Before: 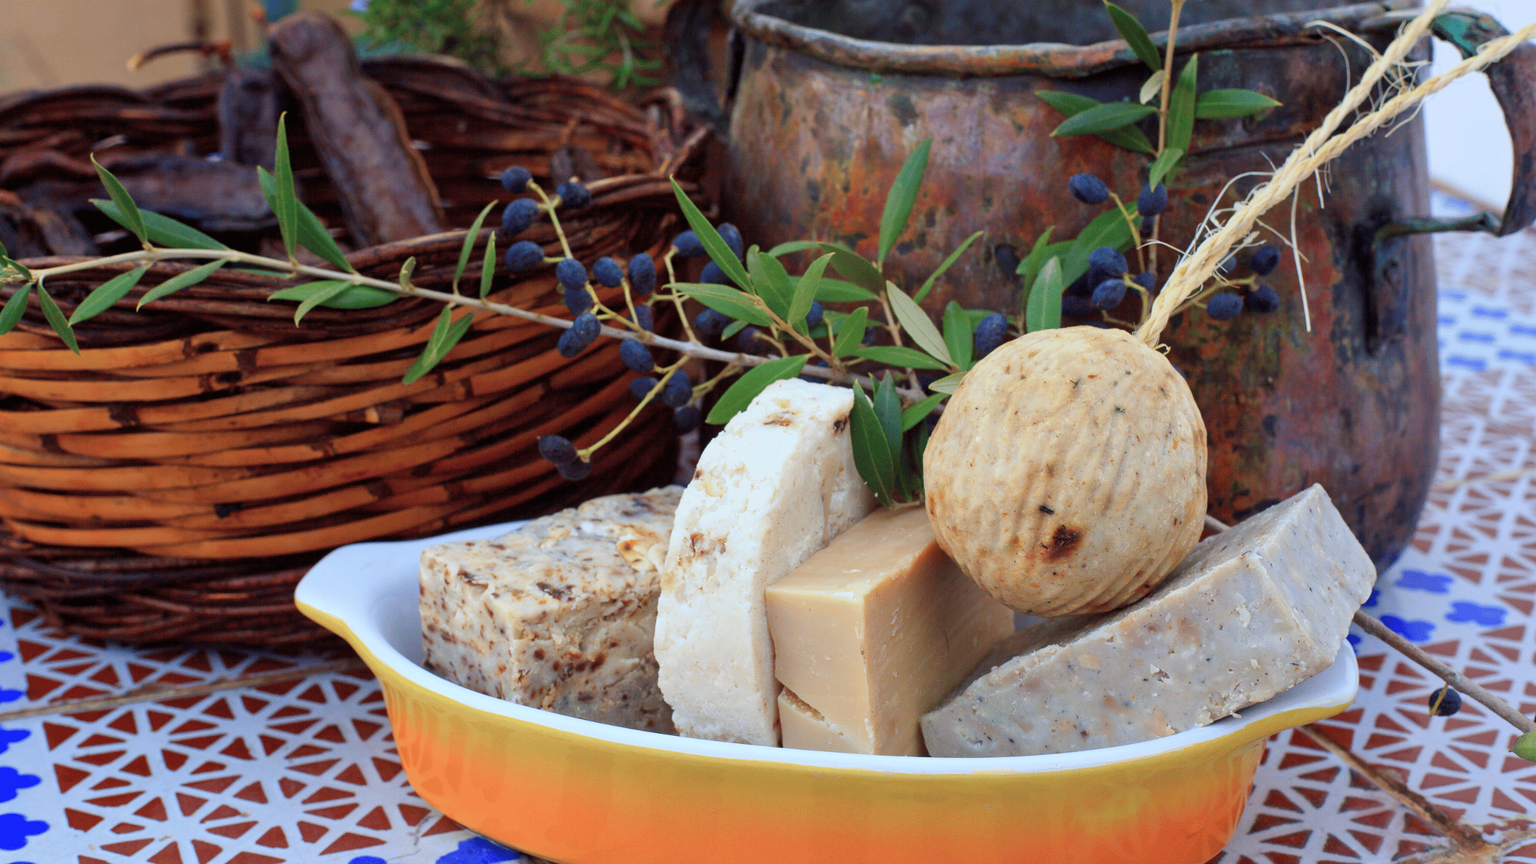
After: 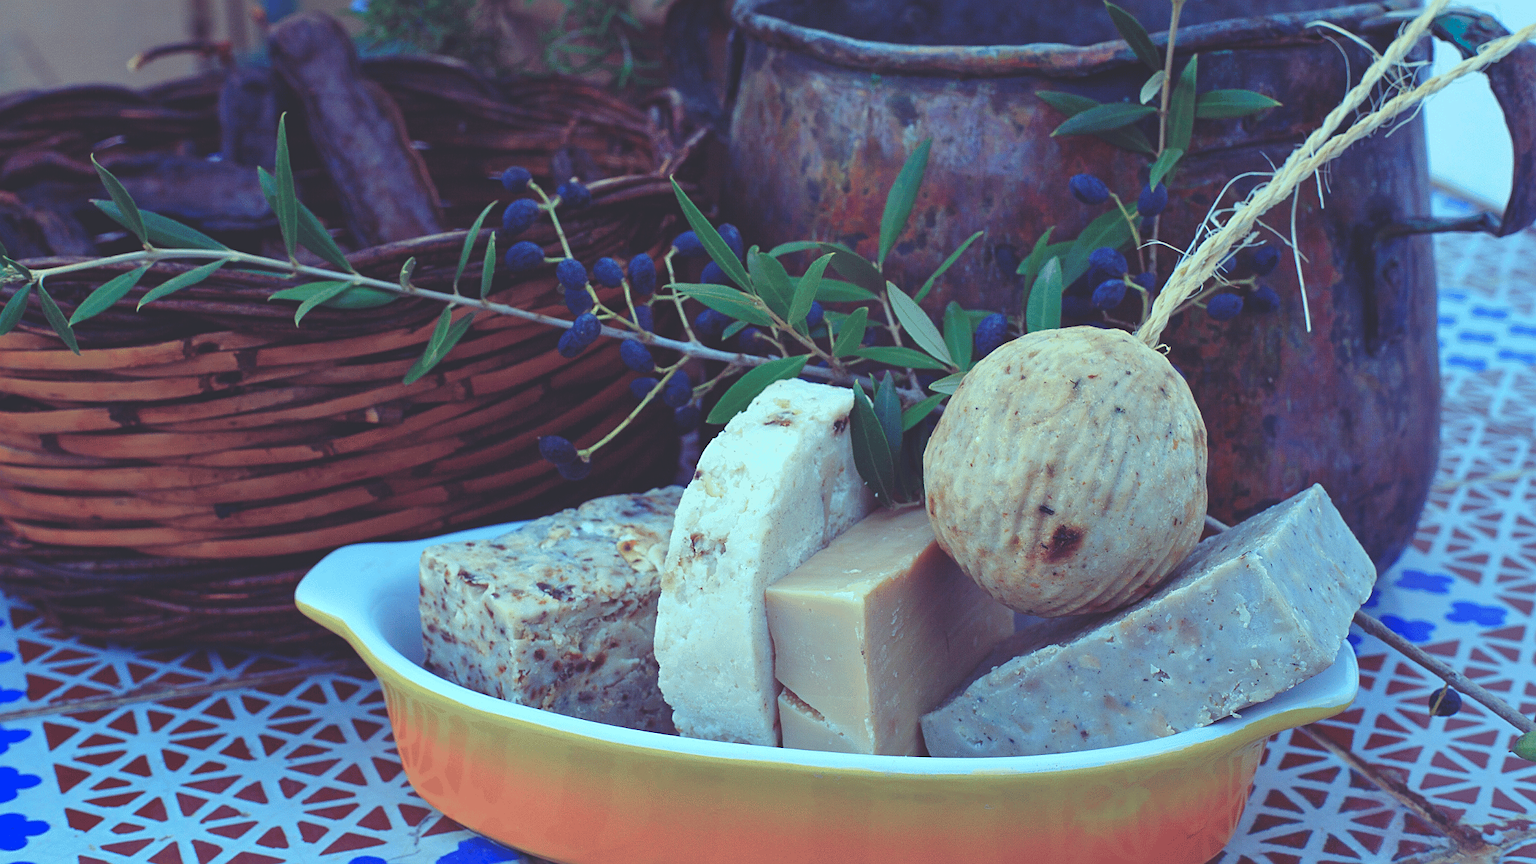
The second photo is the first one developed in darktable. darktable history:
rgb curve: curves: ch0 [(0, 0.186) (0.314, 0.284) (0.576, 0.466) (0.805, 0.691) (0.936, 0.886)]; ch1 [(0, 0.186) (0.314, 0.284) (0.581, 0.534) (0.771, 0.746) (0.936, 0.958)]; ch2 [(0, 0.216) (0.275, 0.39) (1, 1)], mode RGB, independent channels, compensate middle gray true, preserve colors none
sharpen: on, module defaults
